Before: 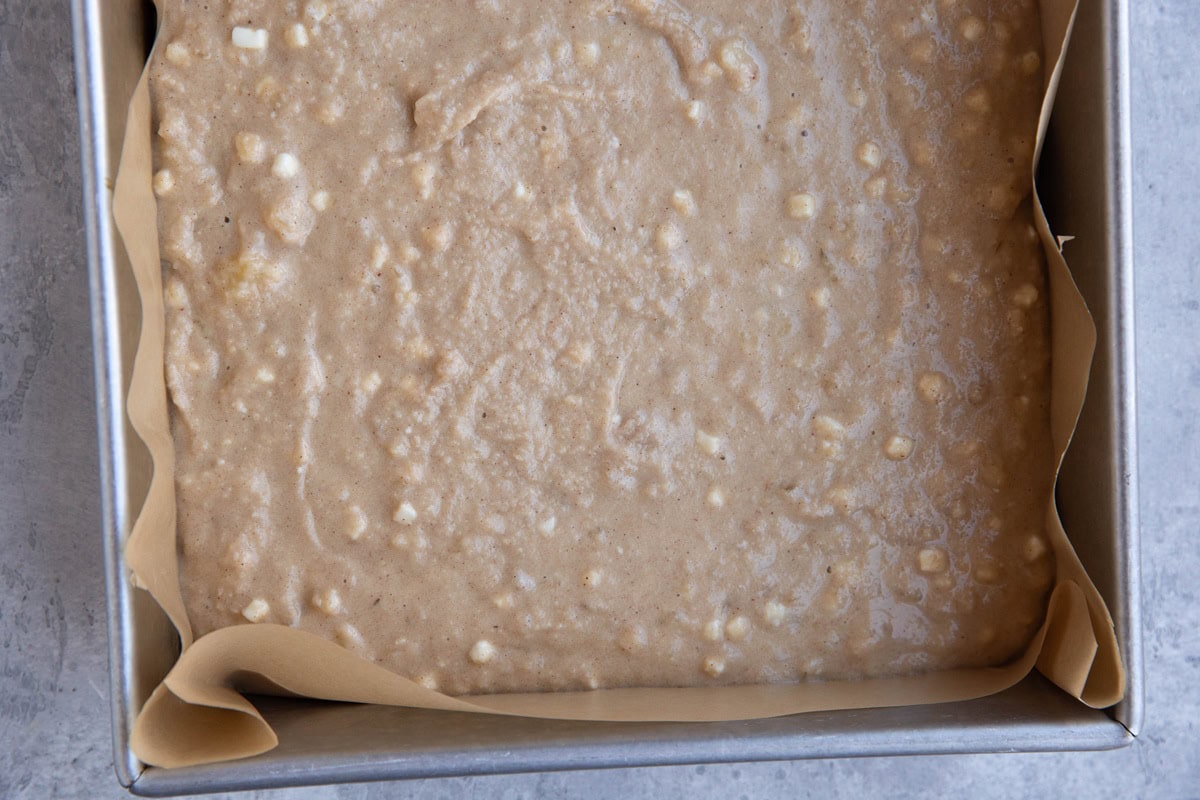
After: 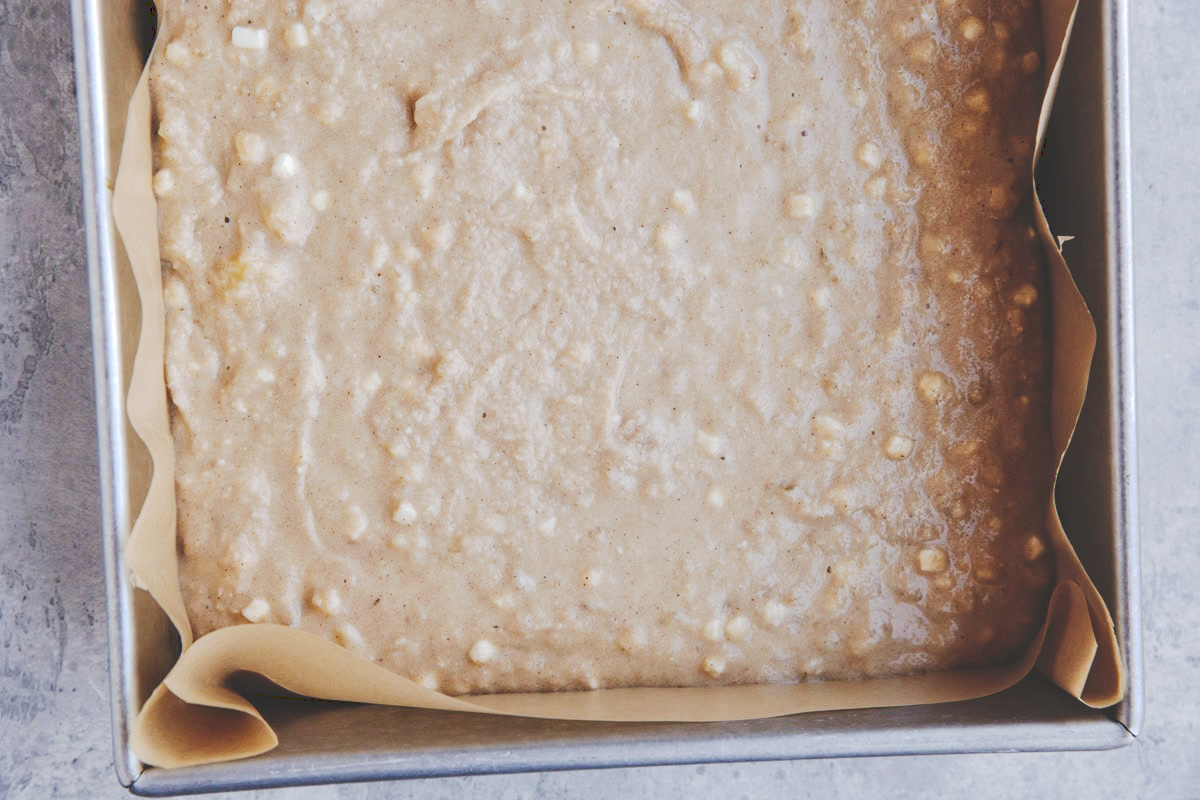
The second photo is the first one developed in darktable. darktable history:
local contrast: on, module defaults
tone curve: curves: ch0 [(0, 0) (0.003, 0.219) (0.011, 0.219) (0.025, 0.223) (0.044, 0.226) (0.069, 0.232) (0.1, 0.24) (0.136, 0.245) (0.177, 0.257) (0.224, 0.281) (0.277, 0.324) (0.335, 0.392) (0.399, 0.484) (0.468, 0.585) (0.543, 0.672) (0.623, 0.741) (0.709, 0.788) (0.801, 0.835) (0.898, 0.878) (1, 1)], preserve colors none
